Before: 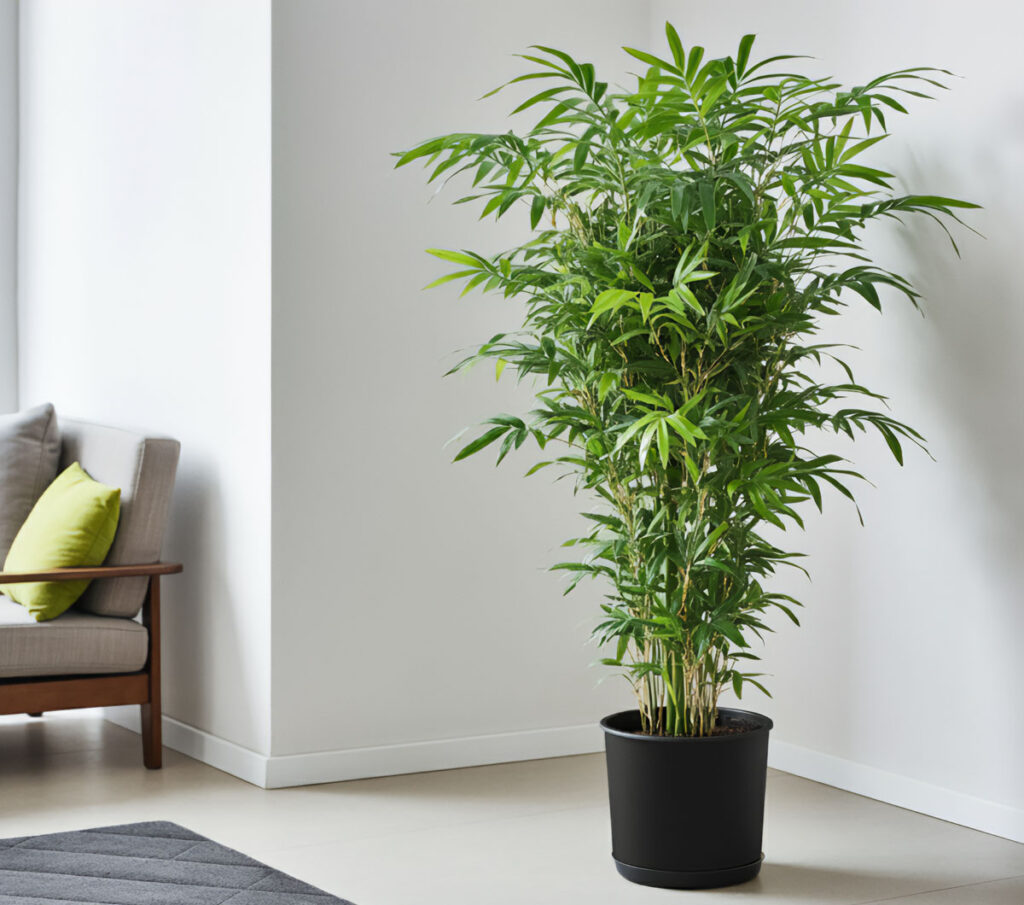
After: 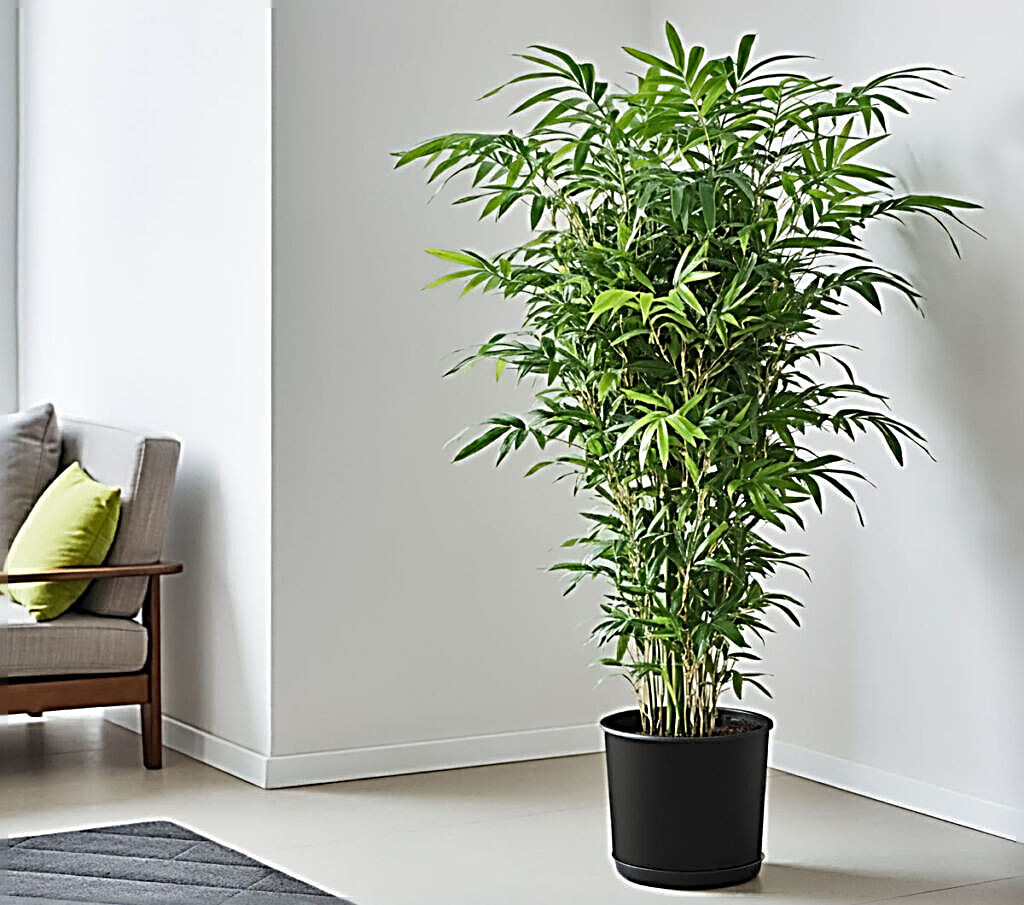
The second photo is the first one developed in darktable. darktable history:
sharpen: radius 3.195, amount 1.744
